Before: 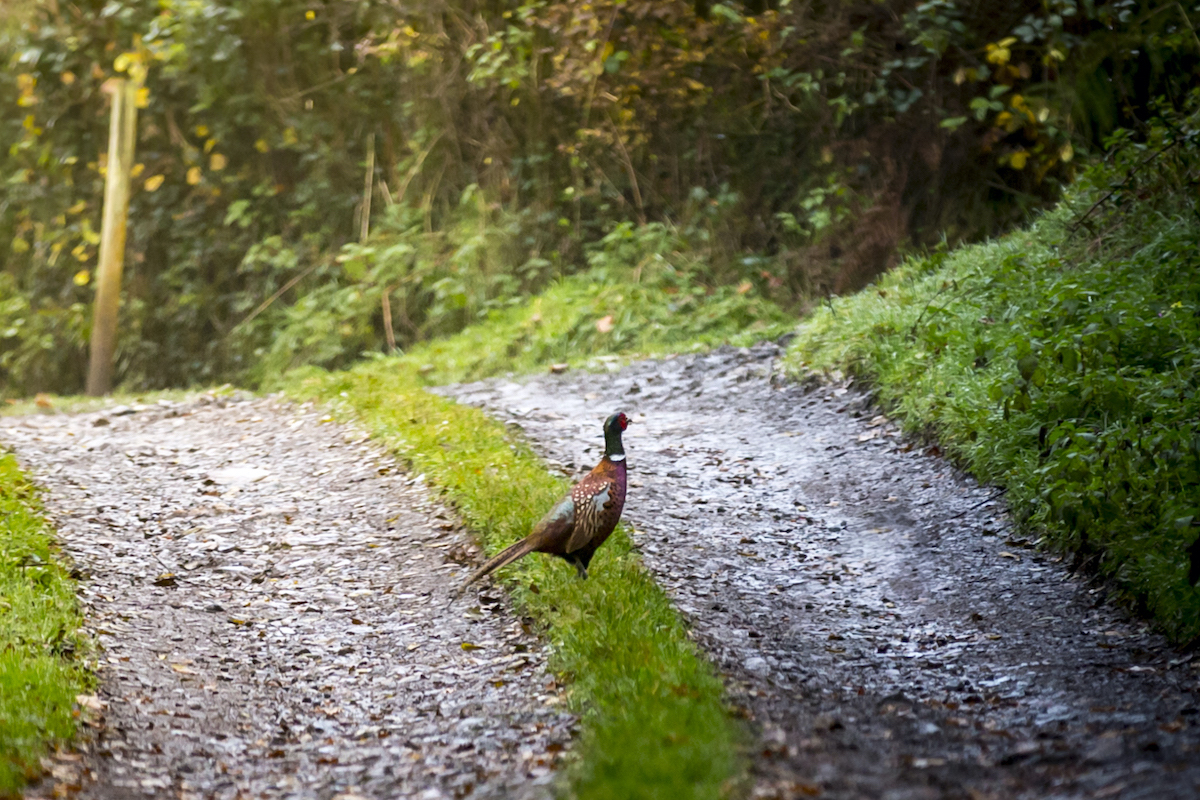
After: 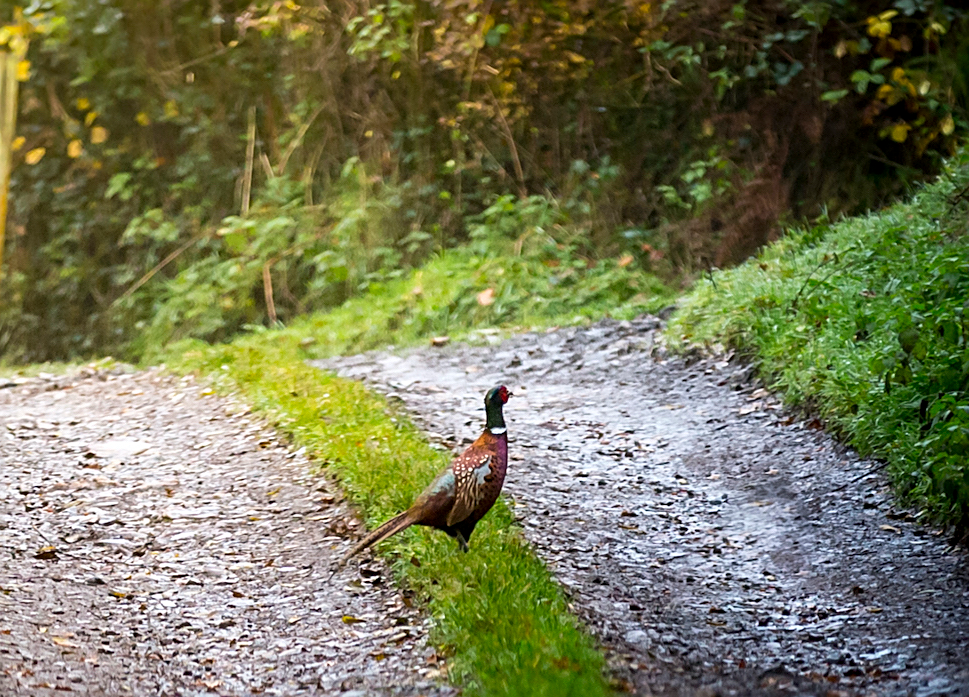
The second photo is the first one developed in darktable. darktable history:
sharpen: amount 0.491
crop: left 9.919%, top 3.493%, right 9.262%, bottom 9.335%
